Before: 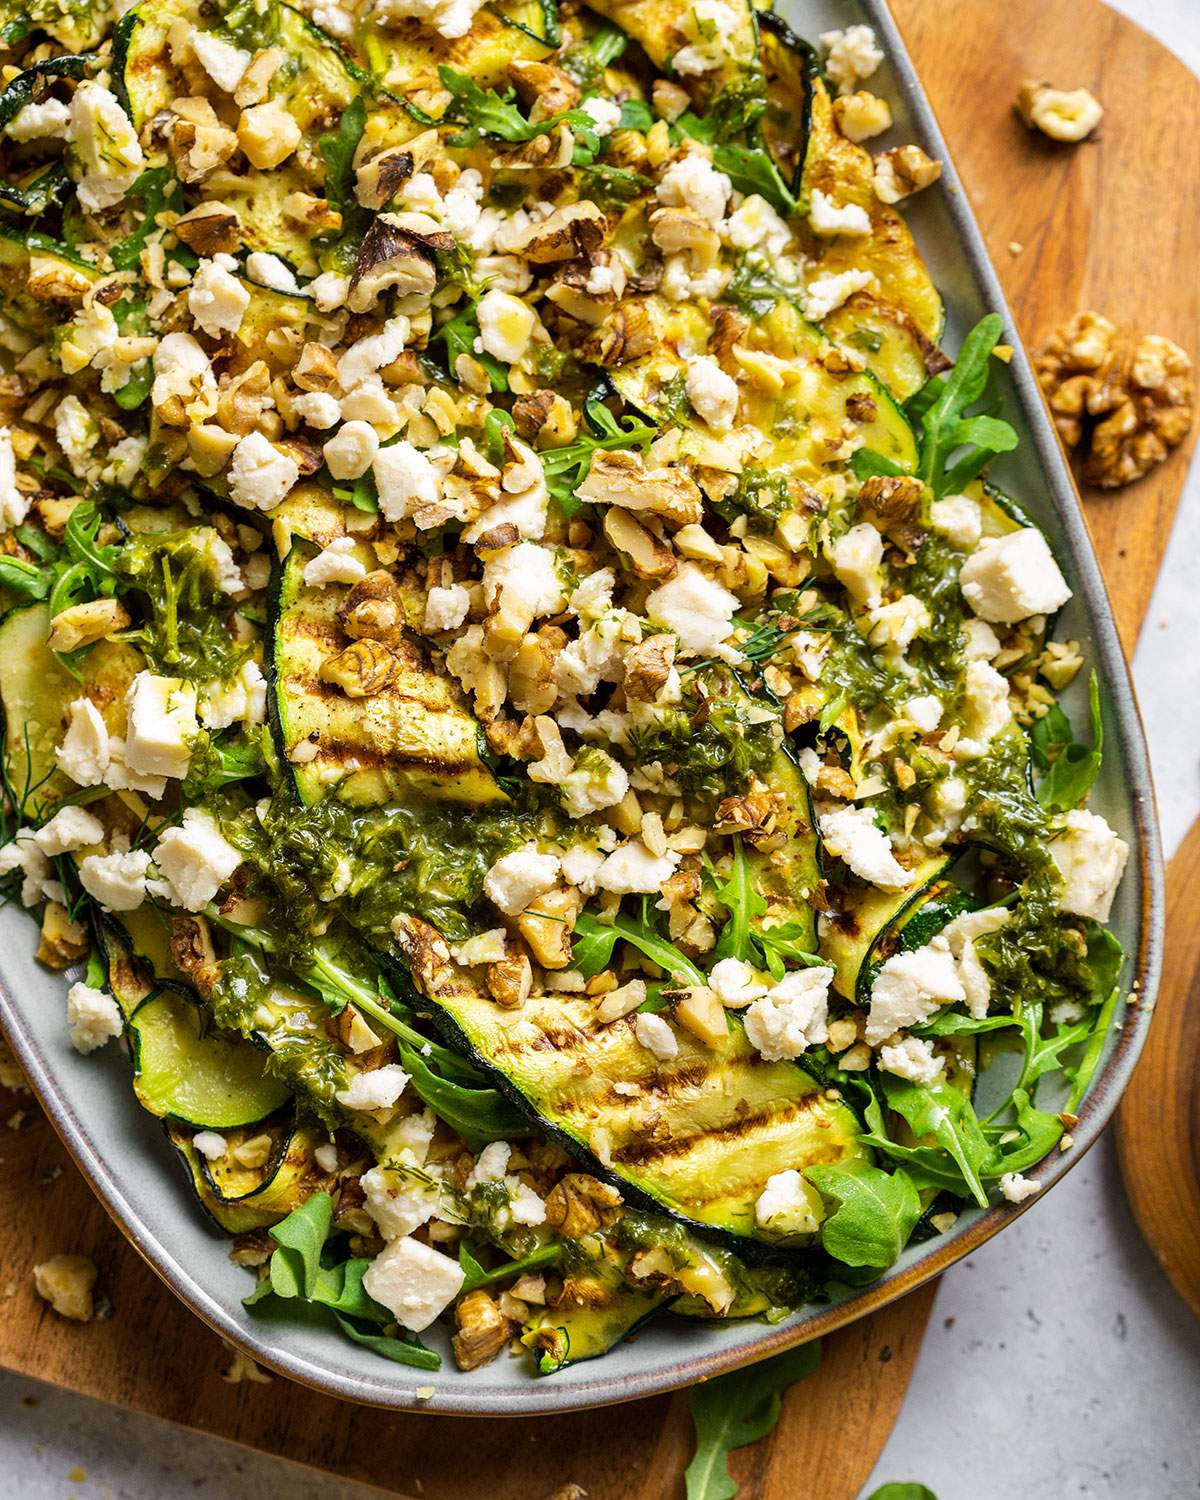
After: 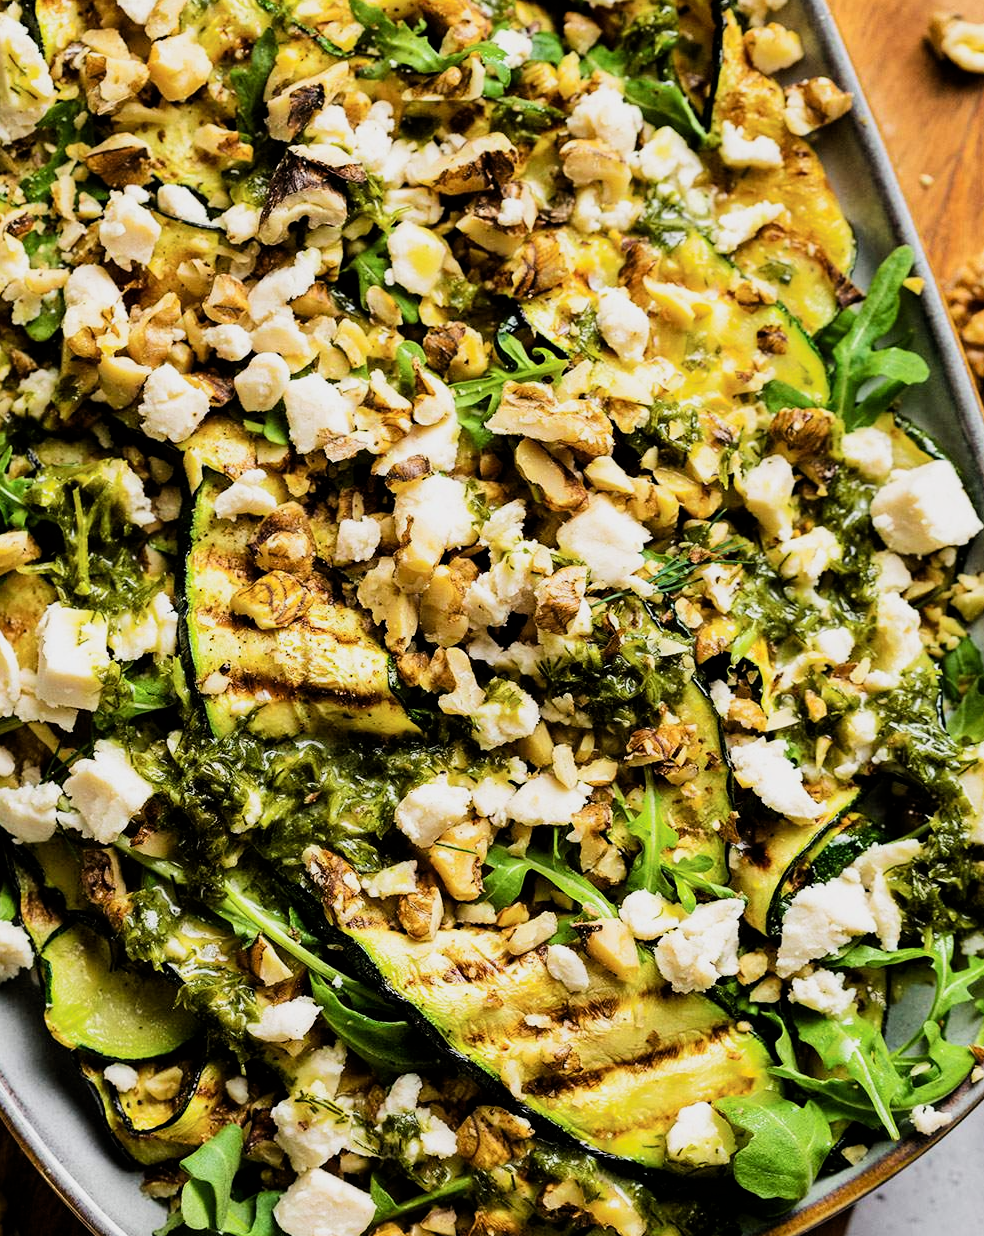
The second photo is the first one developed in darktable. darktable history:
crop and rotate: left 7.452%, top 4.577%, right 10.534%, bottom 13.011%
filmic rgb: black relative exposure -5.09 EV, white relative exposure 3.49 EV, hardness 3.19, contrast 1.394, highlights saturation mix -48.93%, contrast in shadows safe
